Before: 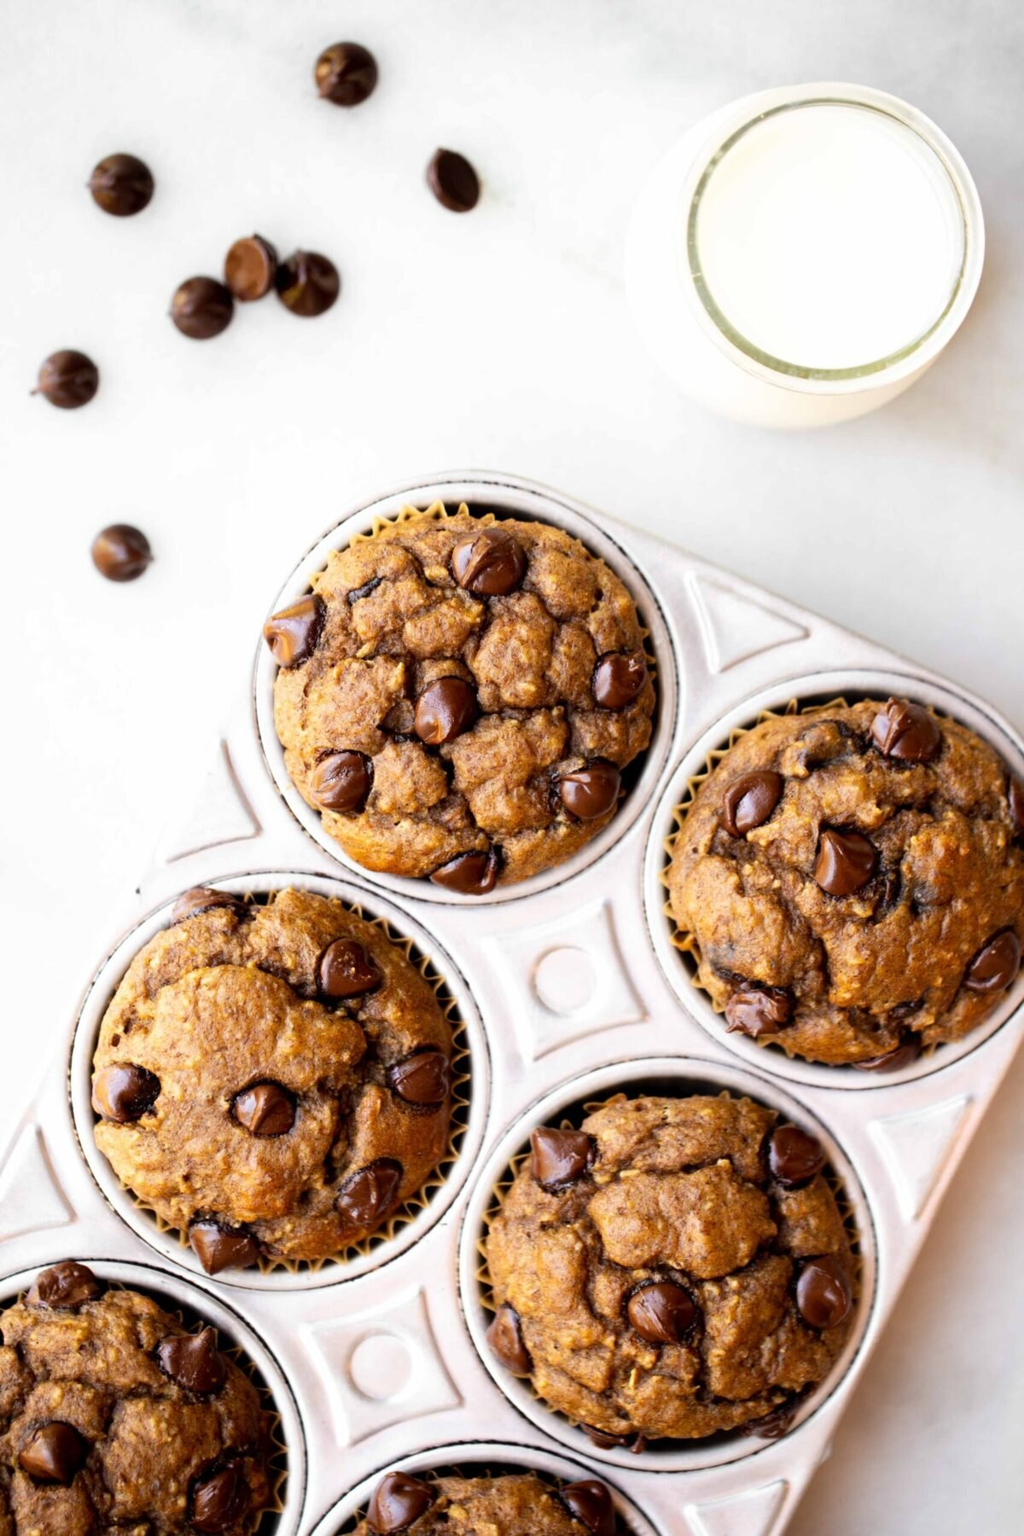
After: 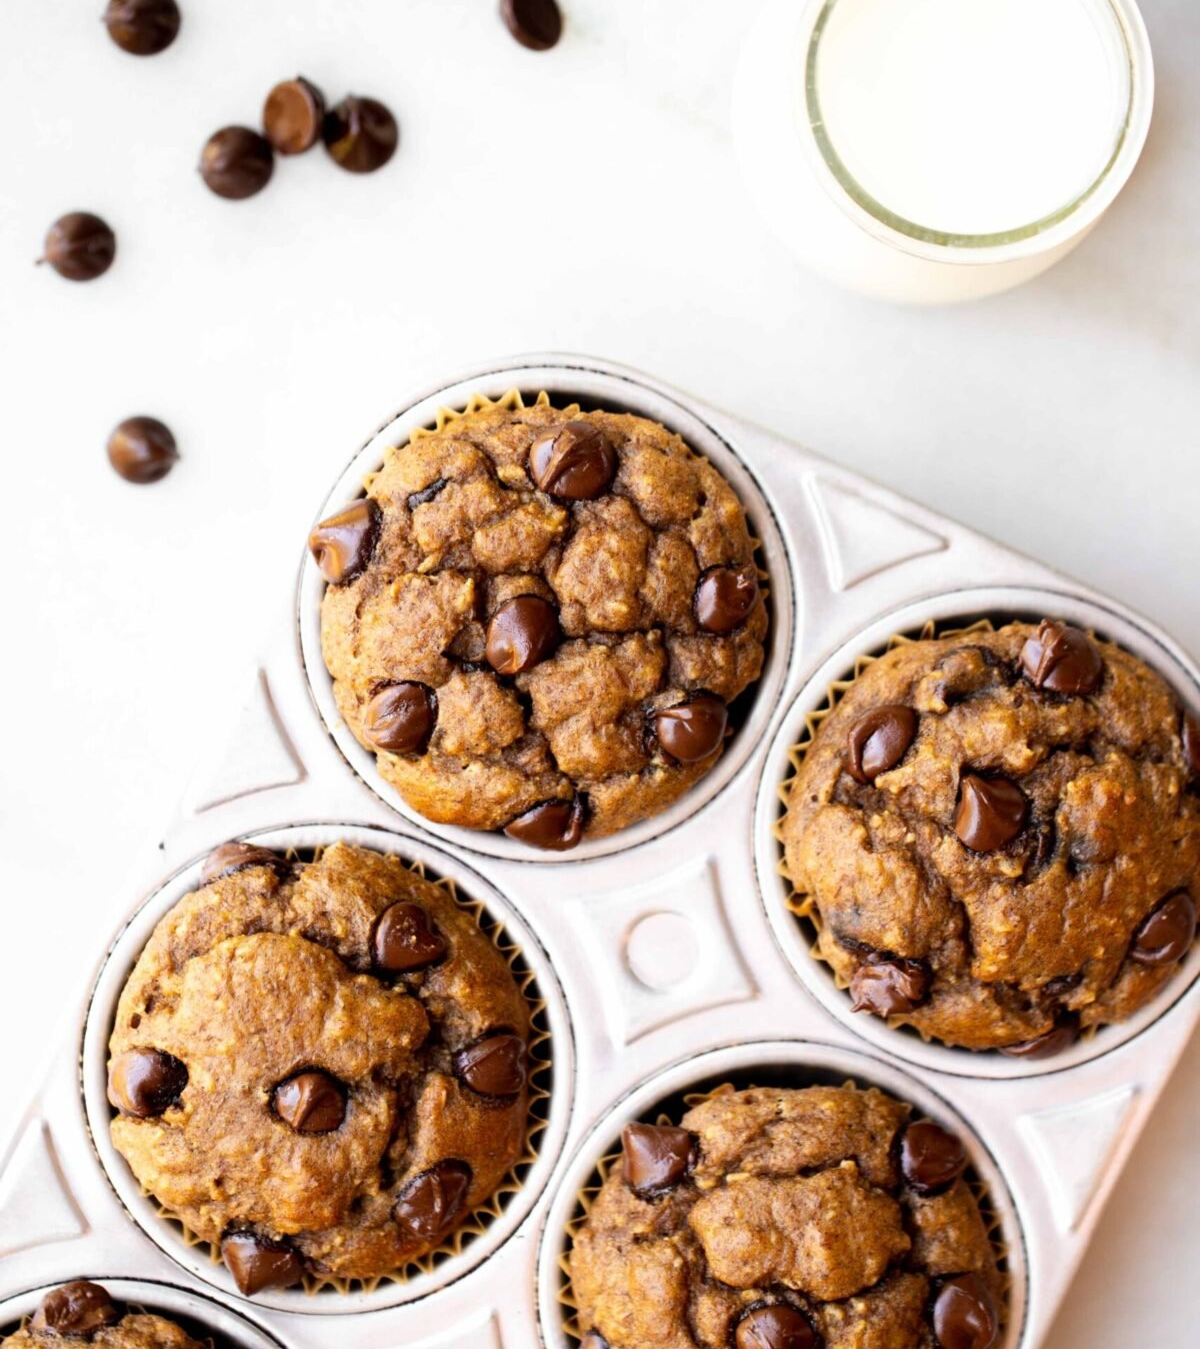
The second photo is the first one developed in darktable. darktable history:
crop: top 11.051%, bottom 13.962%
